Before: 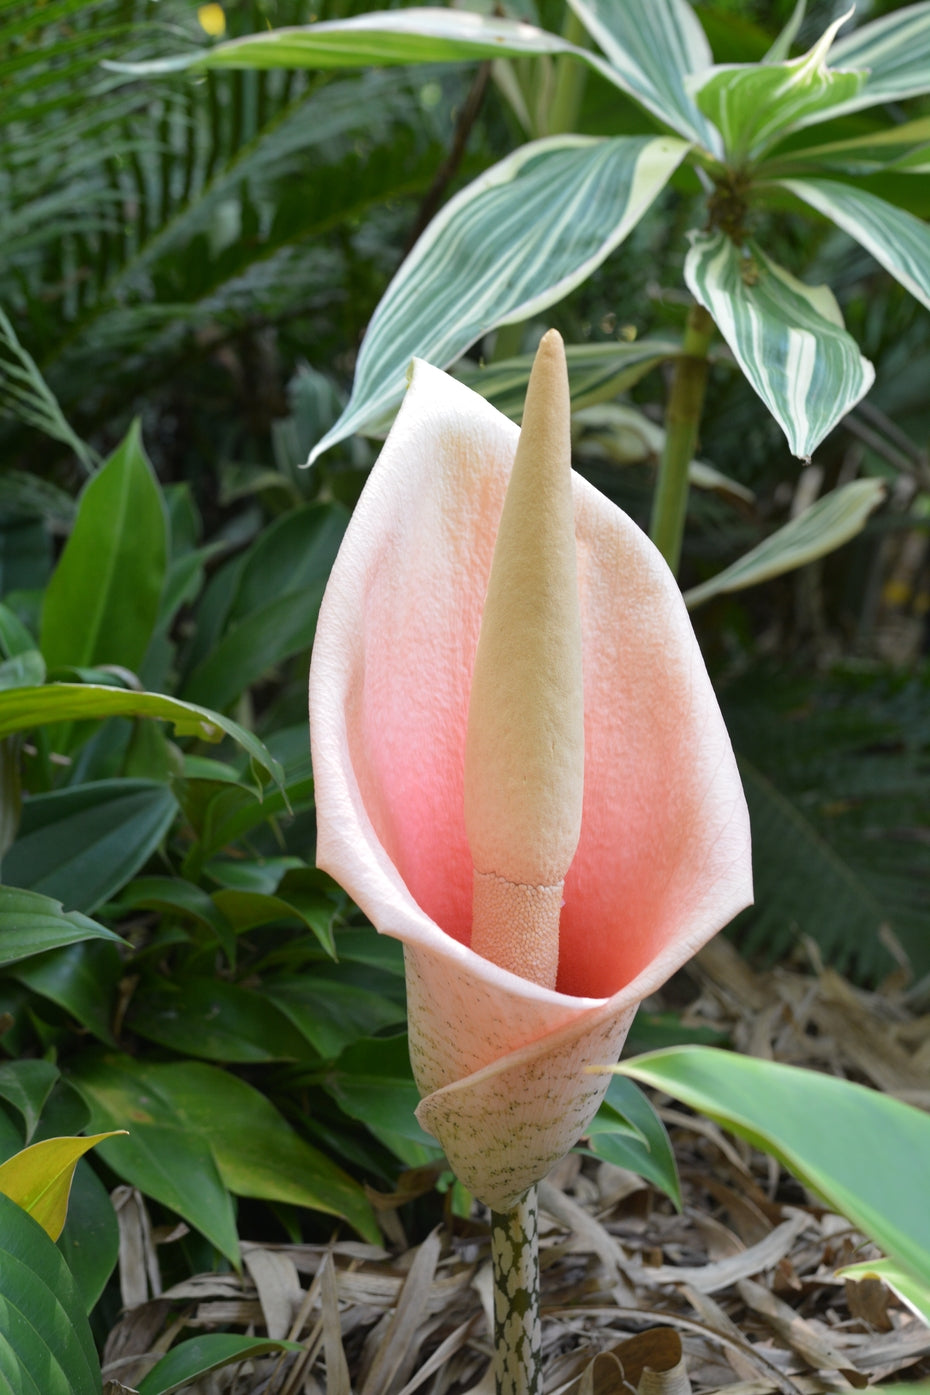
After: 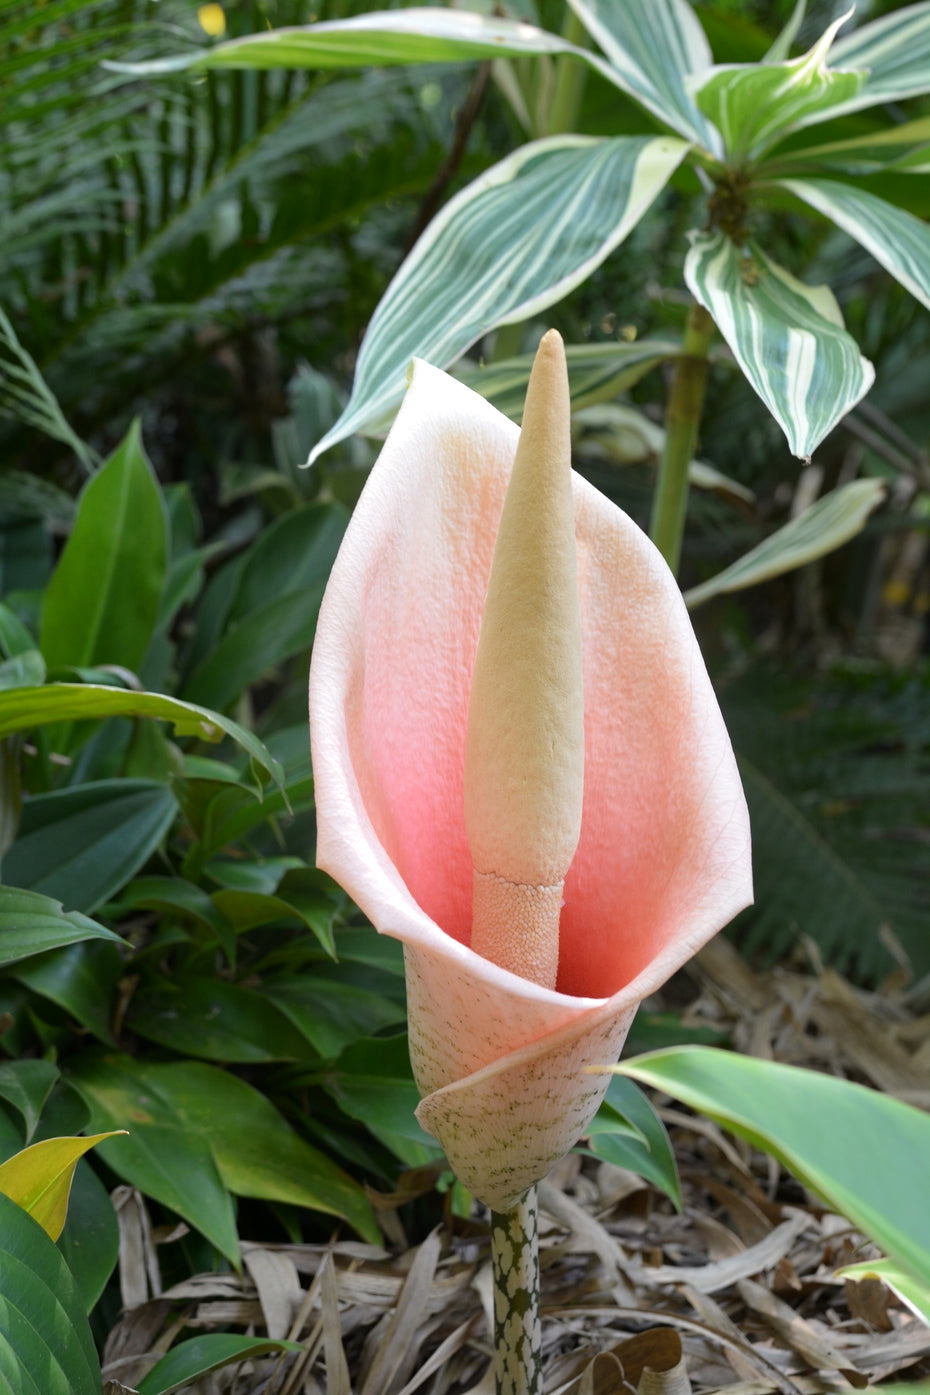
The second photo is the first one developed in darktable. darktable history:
bloom: size 9%, threshold 100%, strength 7%
contrast equalizer: octaves 7, y [[0.6 ×6], [0.55 ×6], [0 ×6], [0 ×6], [0 ×6]], mix 0.15
